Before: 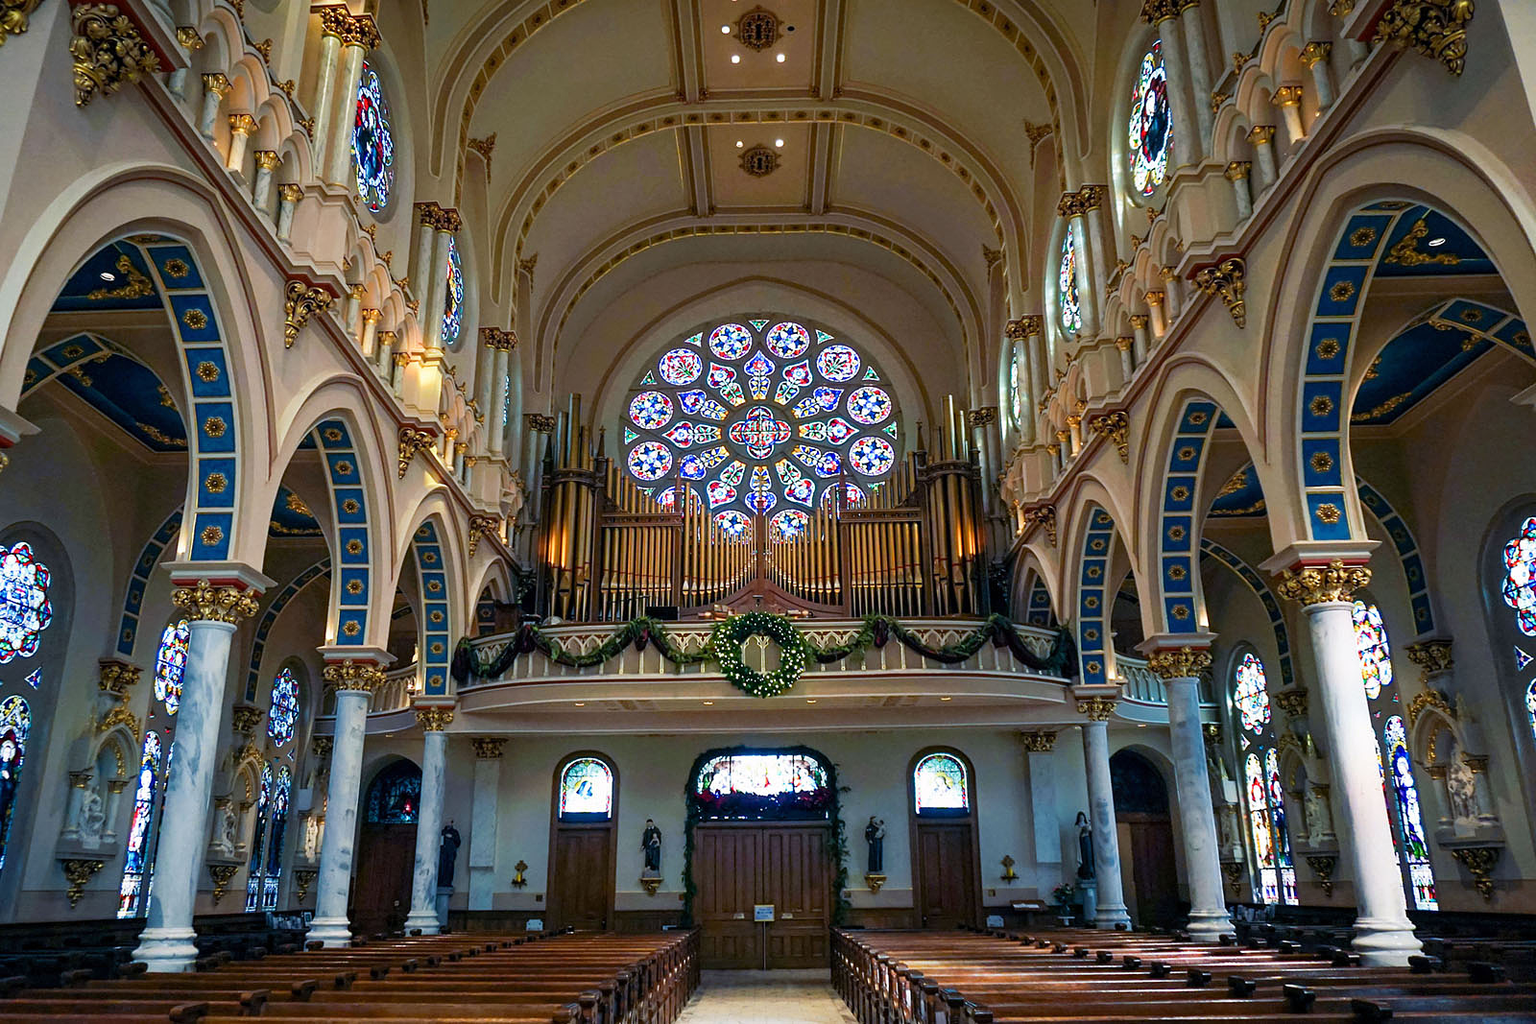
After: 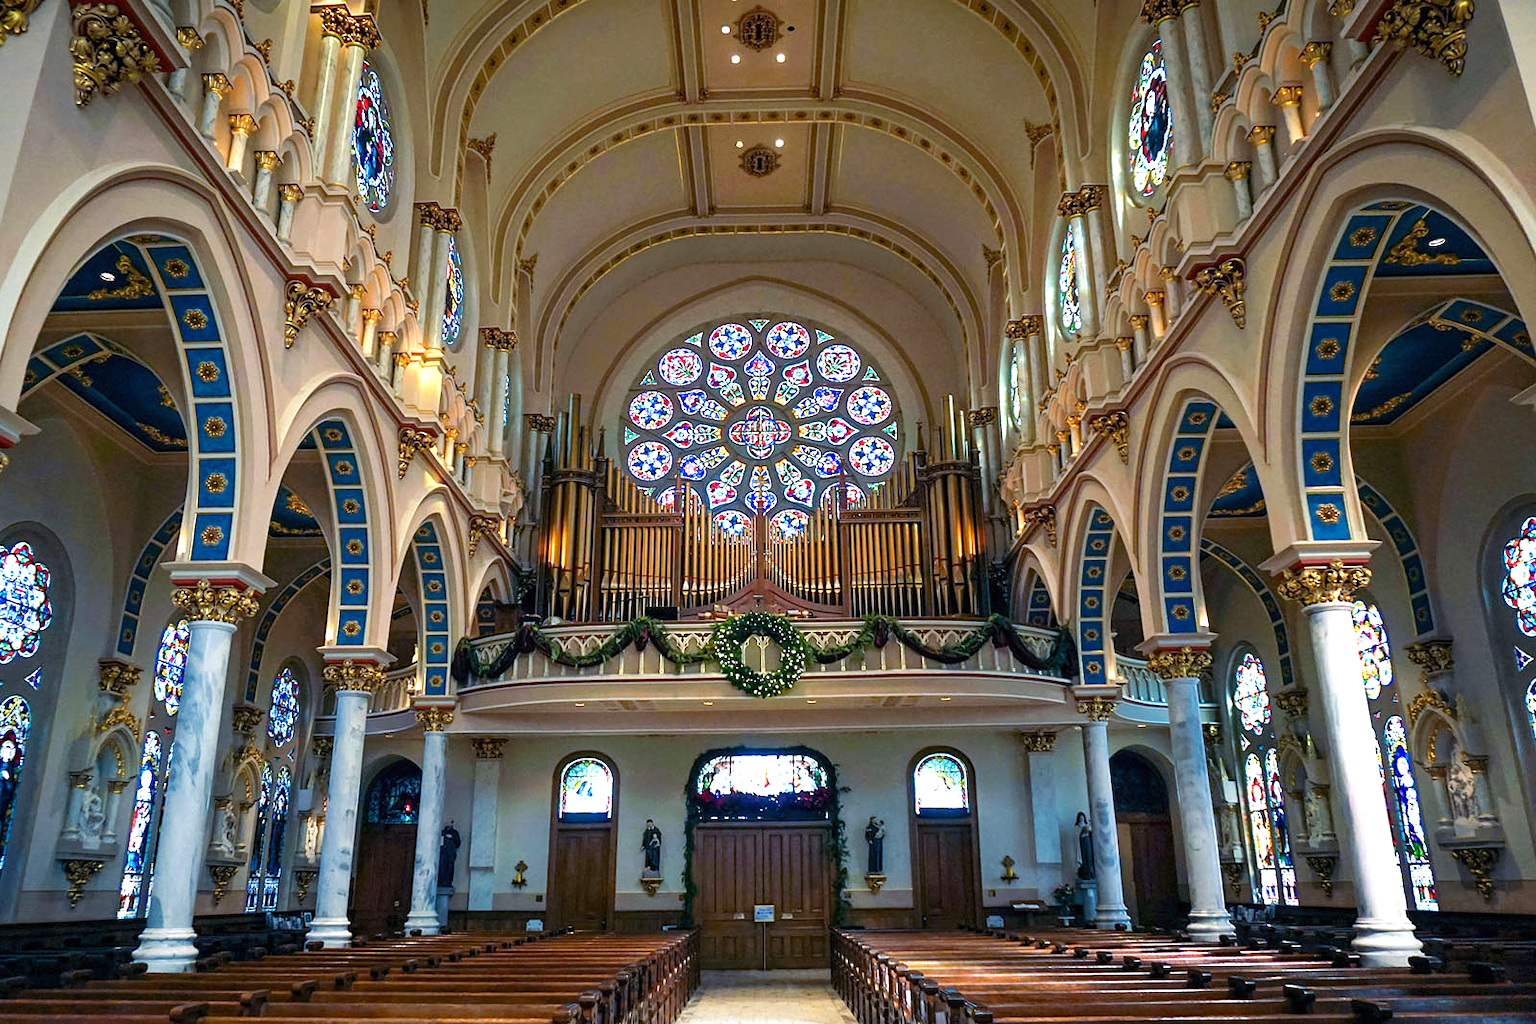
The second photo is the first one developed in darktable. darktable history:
shadows and highlights: shadows -20, white point adjustment -2, highlights -35
exposure: black level correction 0, exposure 0.6 EV, compensate exposure bias true, compensate highlight preservation false
